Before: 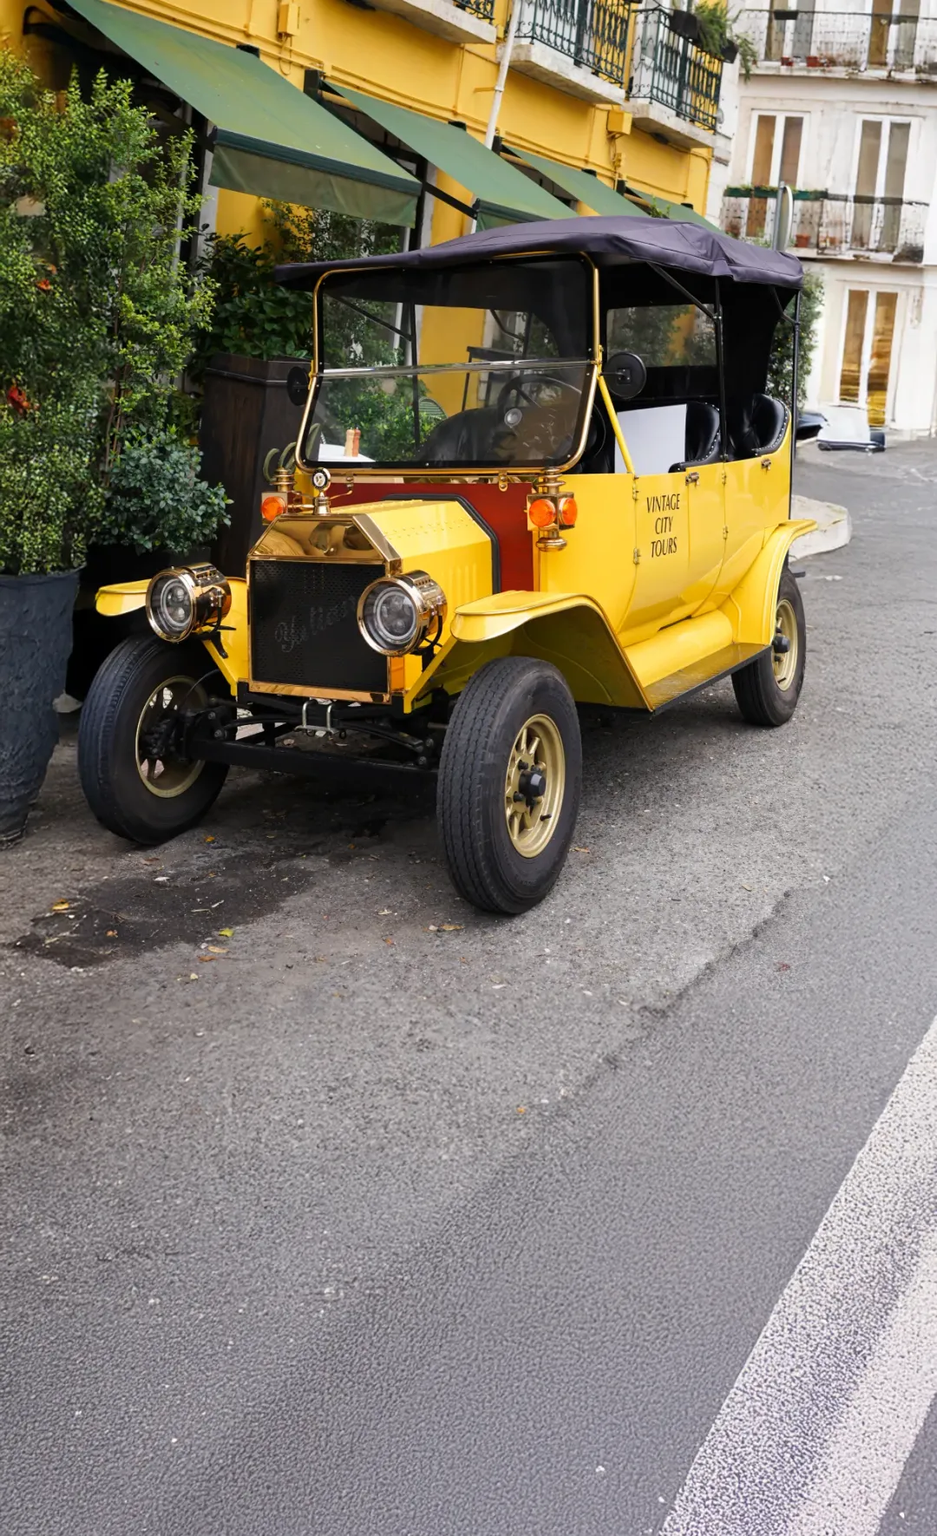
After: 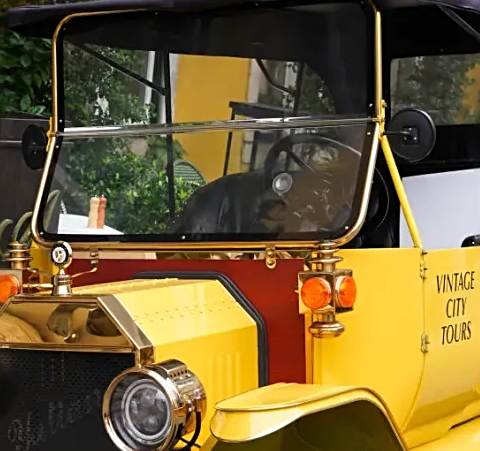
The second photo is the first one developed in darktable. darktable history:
crop: left 28.687%, top 16.856%, right 26.846%, bottom 57.626%
sharpen: radius 2.141, amount 0.38, threshold 0.131
